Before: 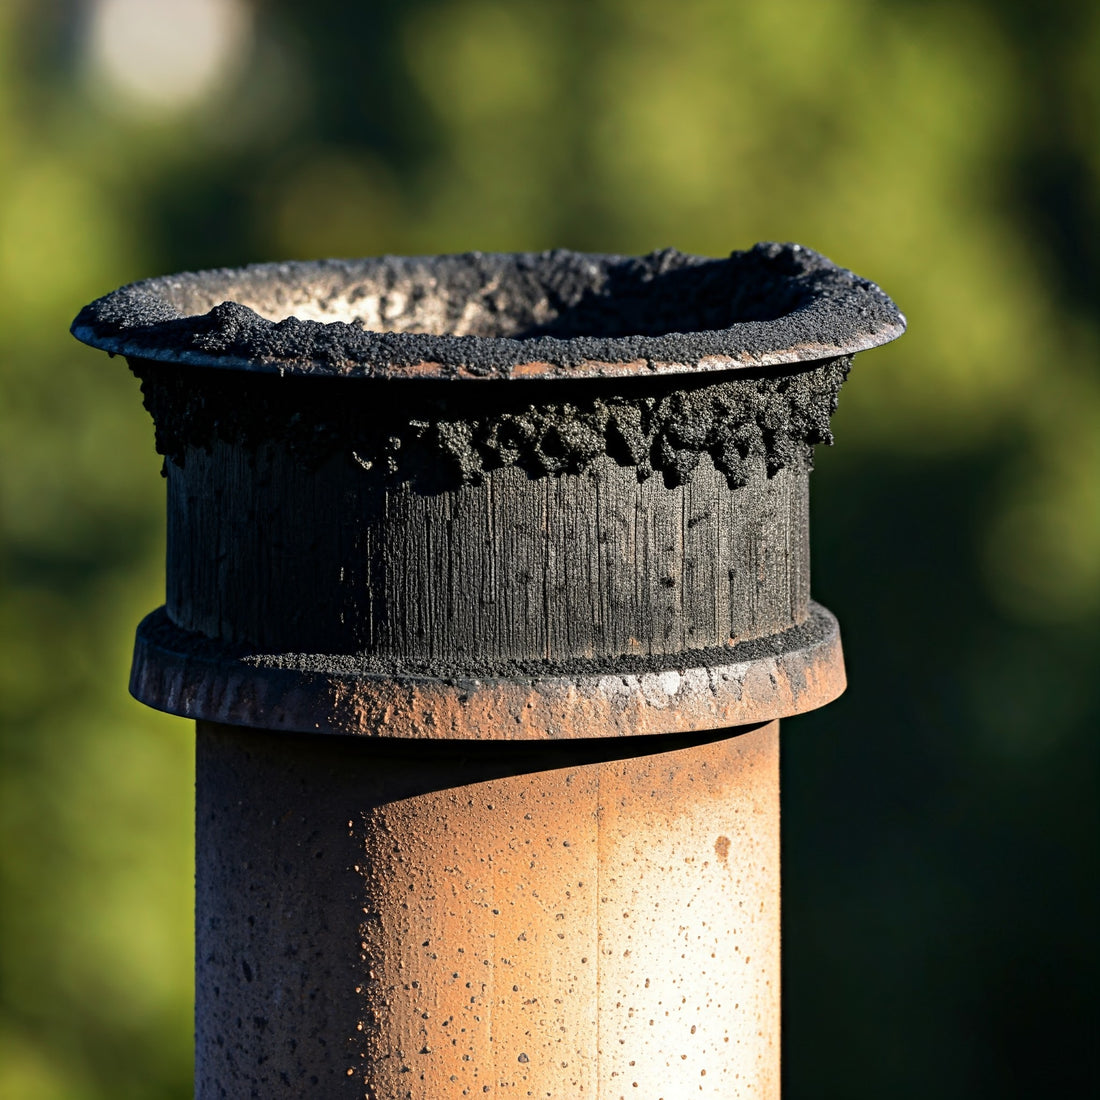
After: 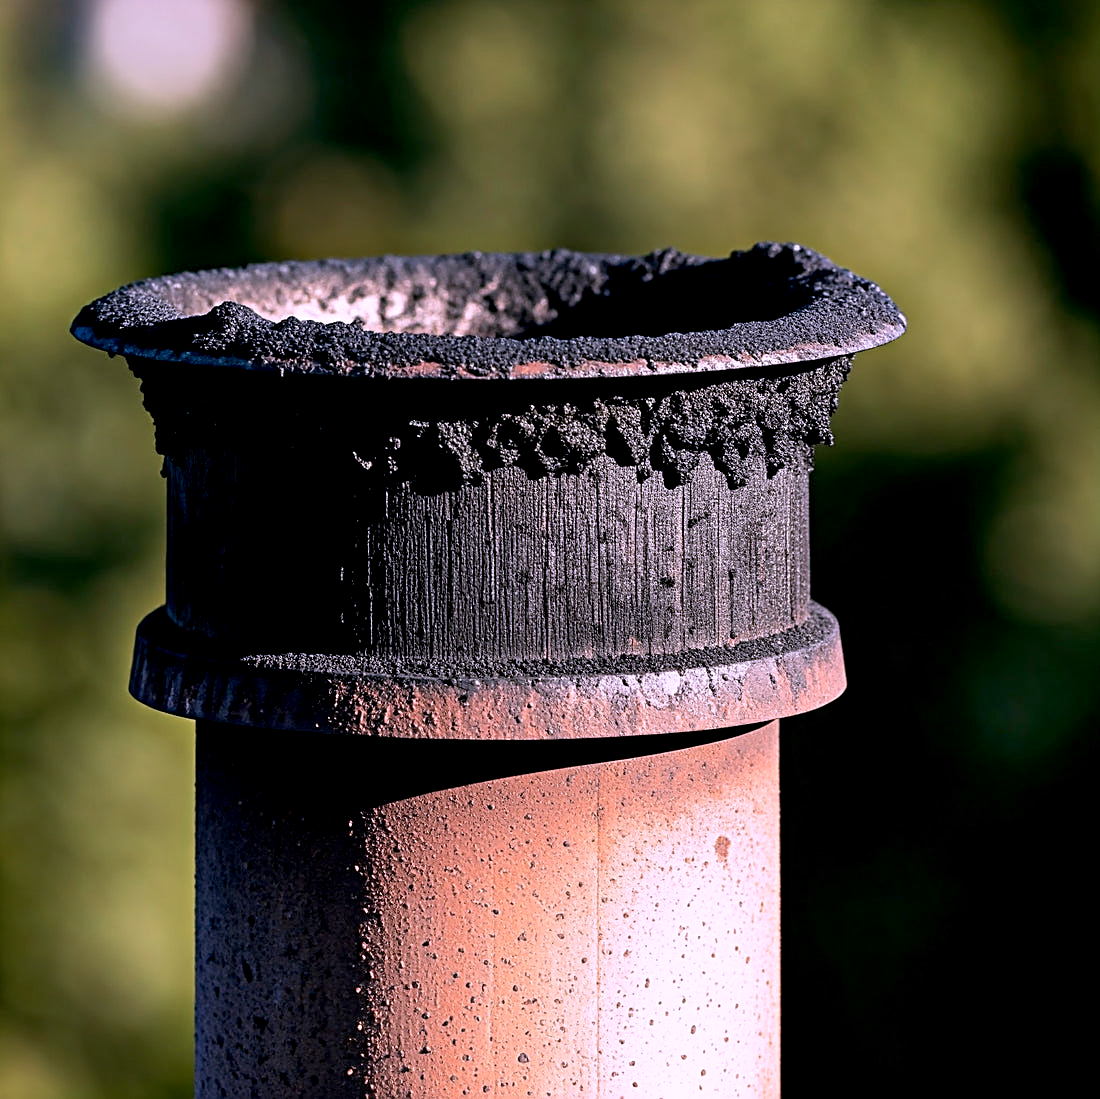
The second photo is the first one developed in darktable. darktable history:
exposure: black level correction 0.009, compensate highlight preservation false
sharpen: amount 0.499
color correction: highlights a* 15.14, highlights b* -24.79
crop: bottom 0.068%
